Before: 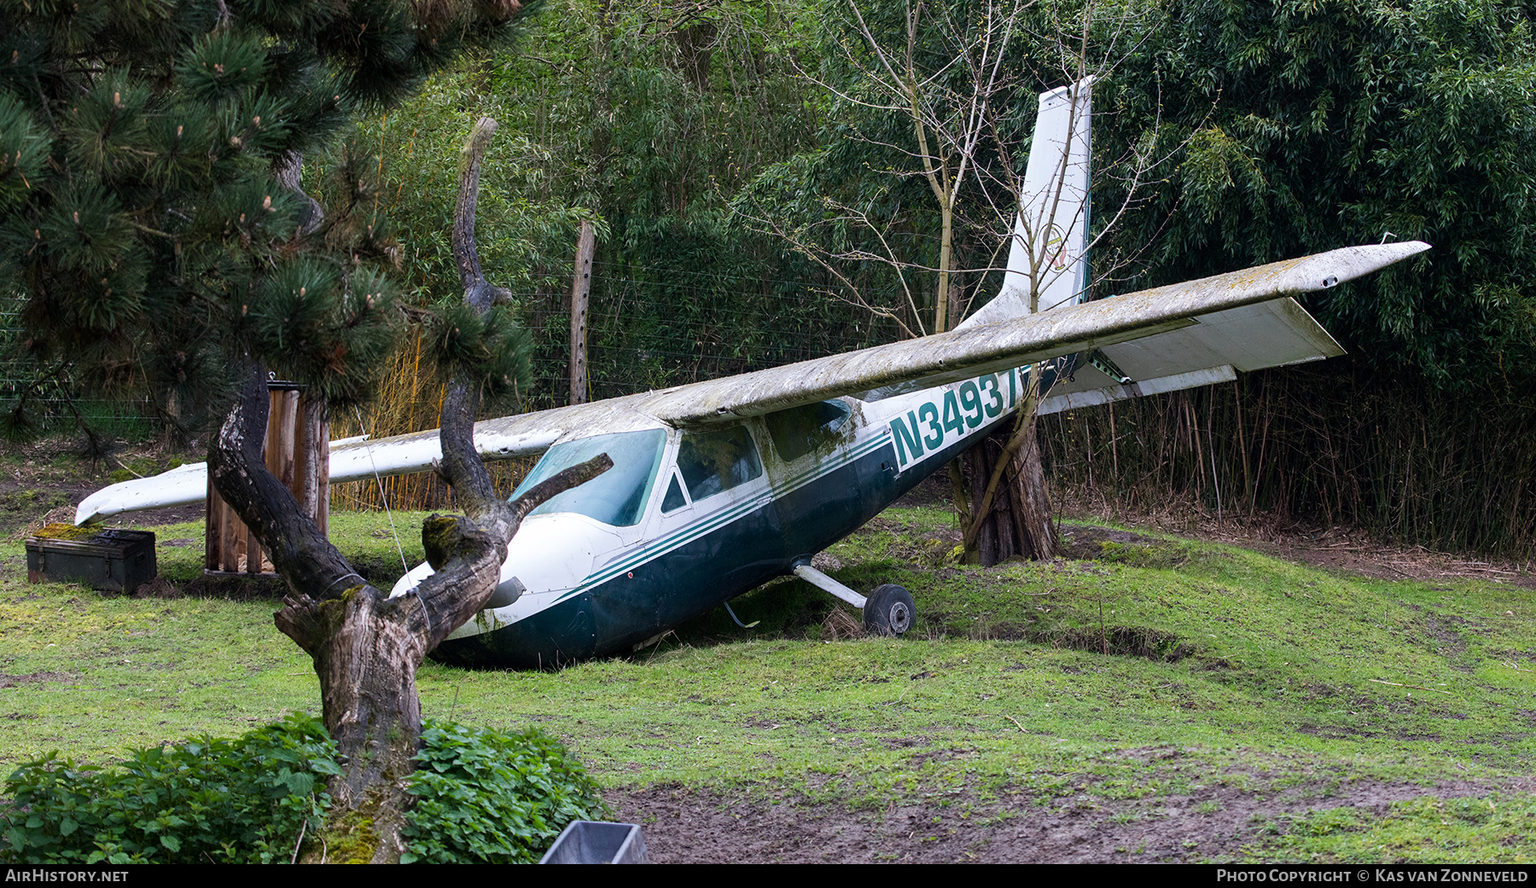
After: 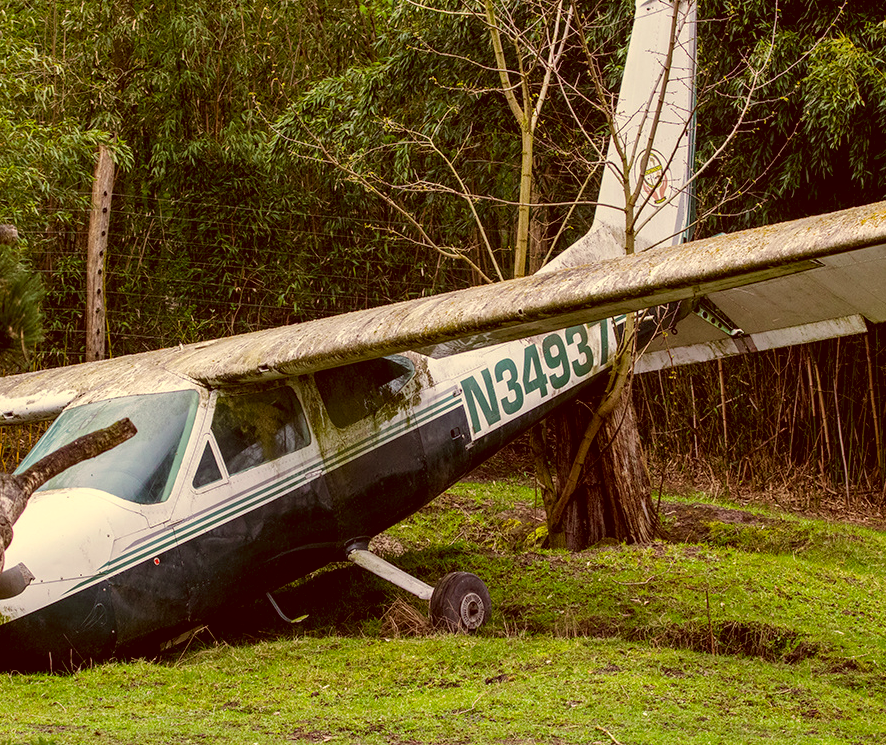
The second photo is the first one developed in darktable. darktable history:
color balance rgb: highlights gain › chroma 0.281%, highlights gain › hue 331.88°, global offset › luminance -0.352%, linear chroma grading › global chroma 9.931%, perceptual saturation grading › global saturation 0.839%, global vibrance 20%
contrast brightness saturation: saturation -0.056
crop: left 32.335%, top 10.942%, right 18.44%, bottom 17.416%
local contrast: on, module defaults
shadows and highlights: shadows 32.4, highlights -33.13, soften with gaussian
color correction: highlights a* 1.23, highlights b* 24.99, shadows a* 15.52, shadows b* 25
